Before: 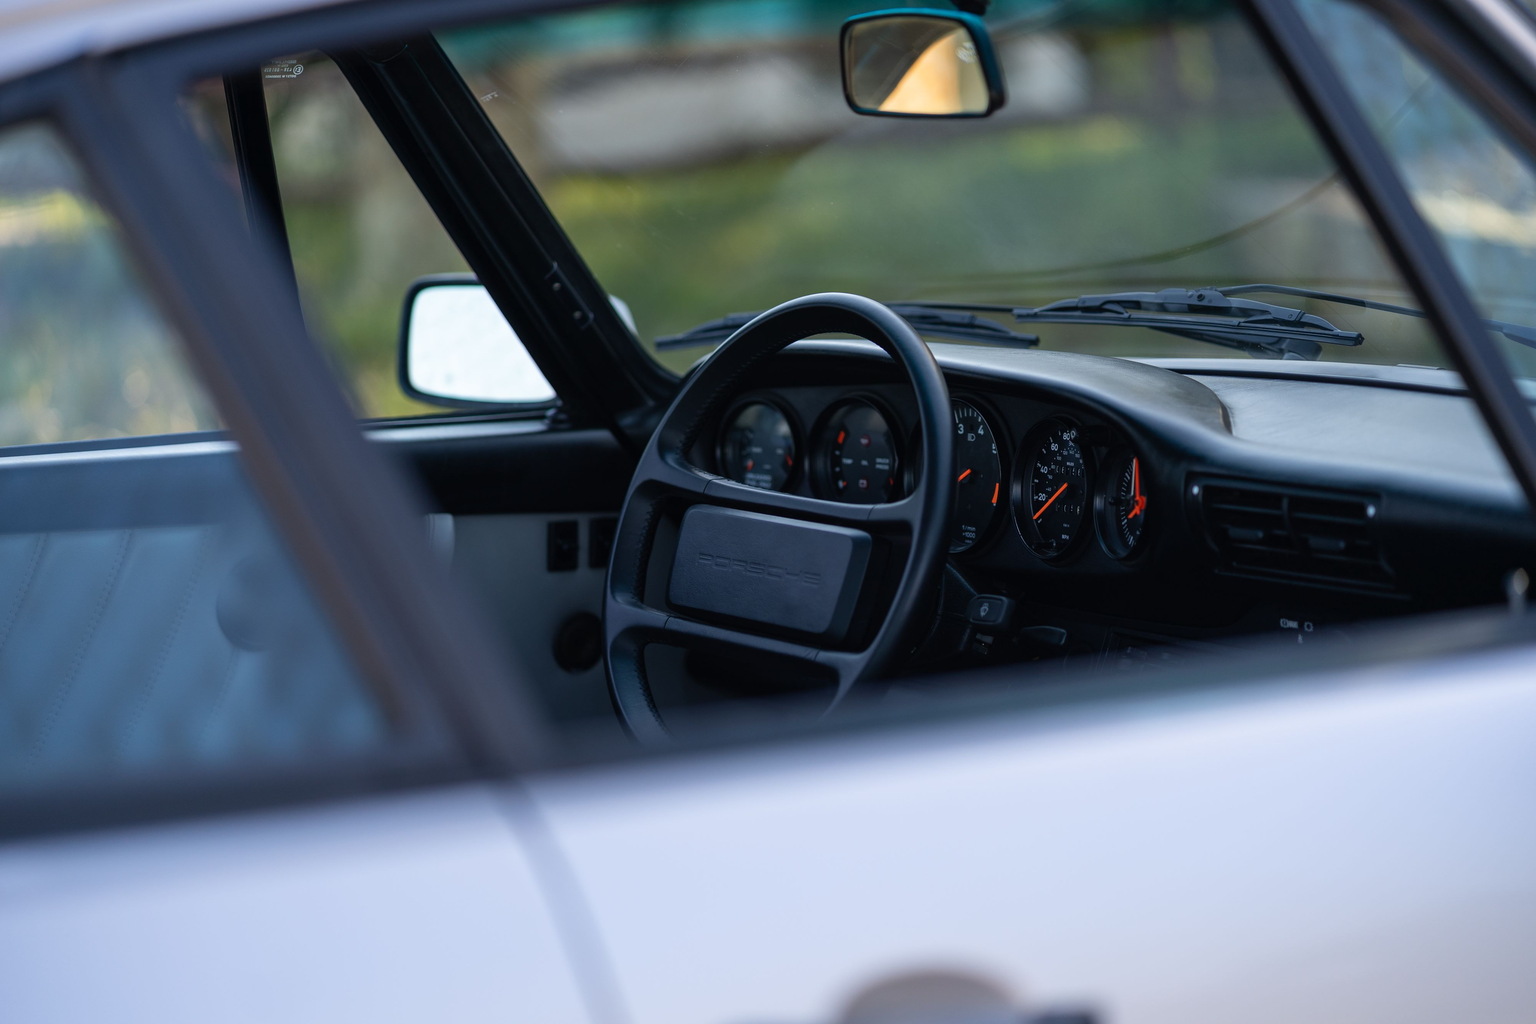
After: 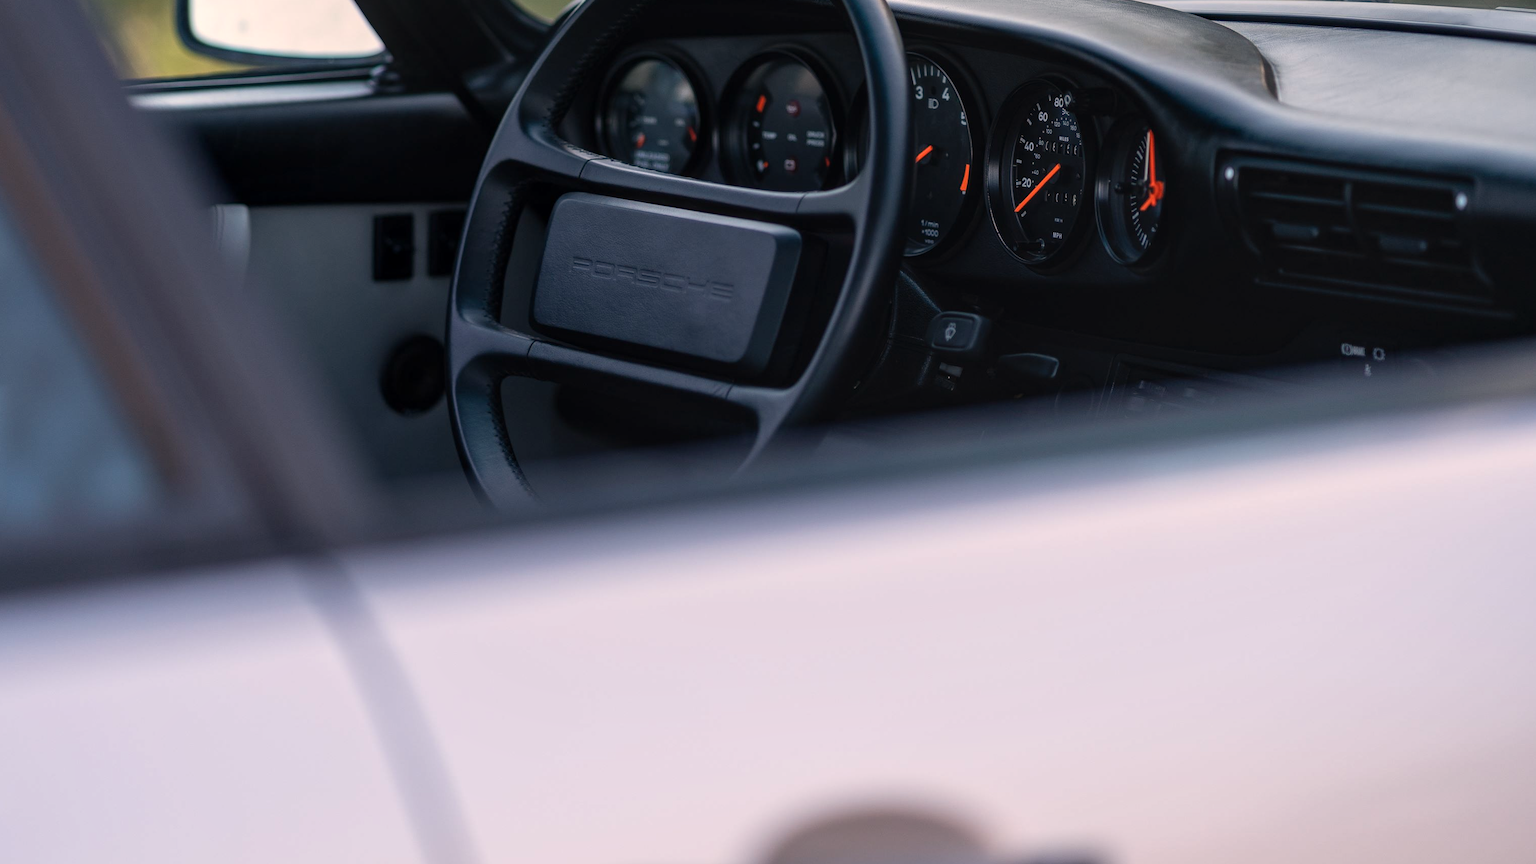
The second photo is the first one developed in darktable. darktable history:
local contrast: on, module defaults
crop and rotate: left 17.299%, top 35.115%, right 7.015%, bottom 1.024%
white balance: red 1.127, blue 0.943
